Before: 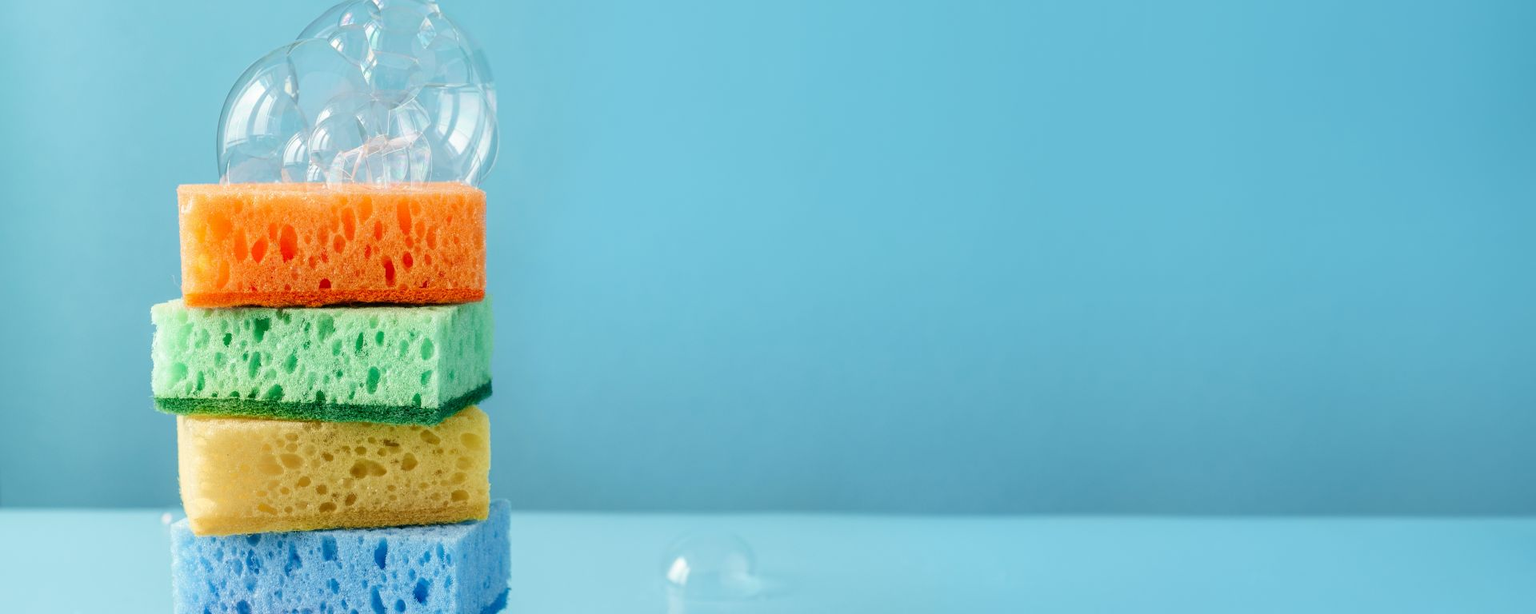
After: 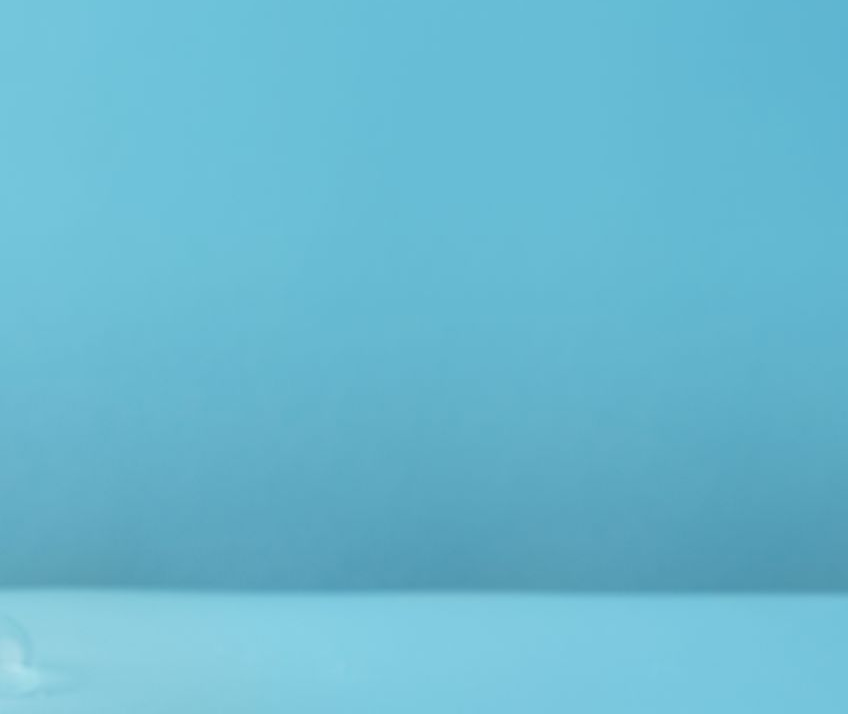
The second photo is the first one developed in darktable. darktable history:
crop: left 47.517%, top 6.903%, right 8.013%
